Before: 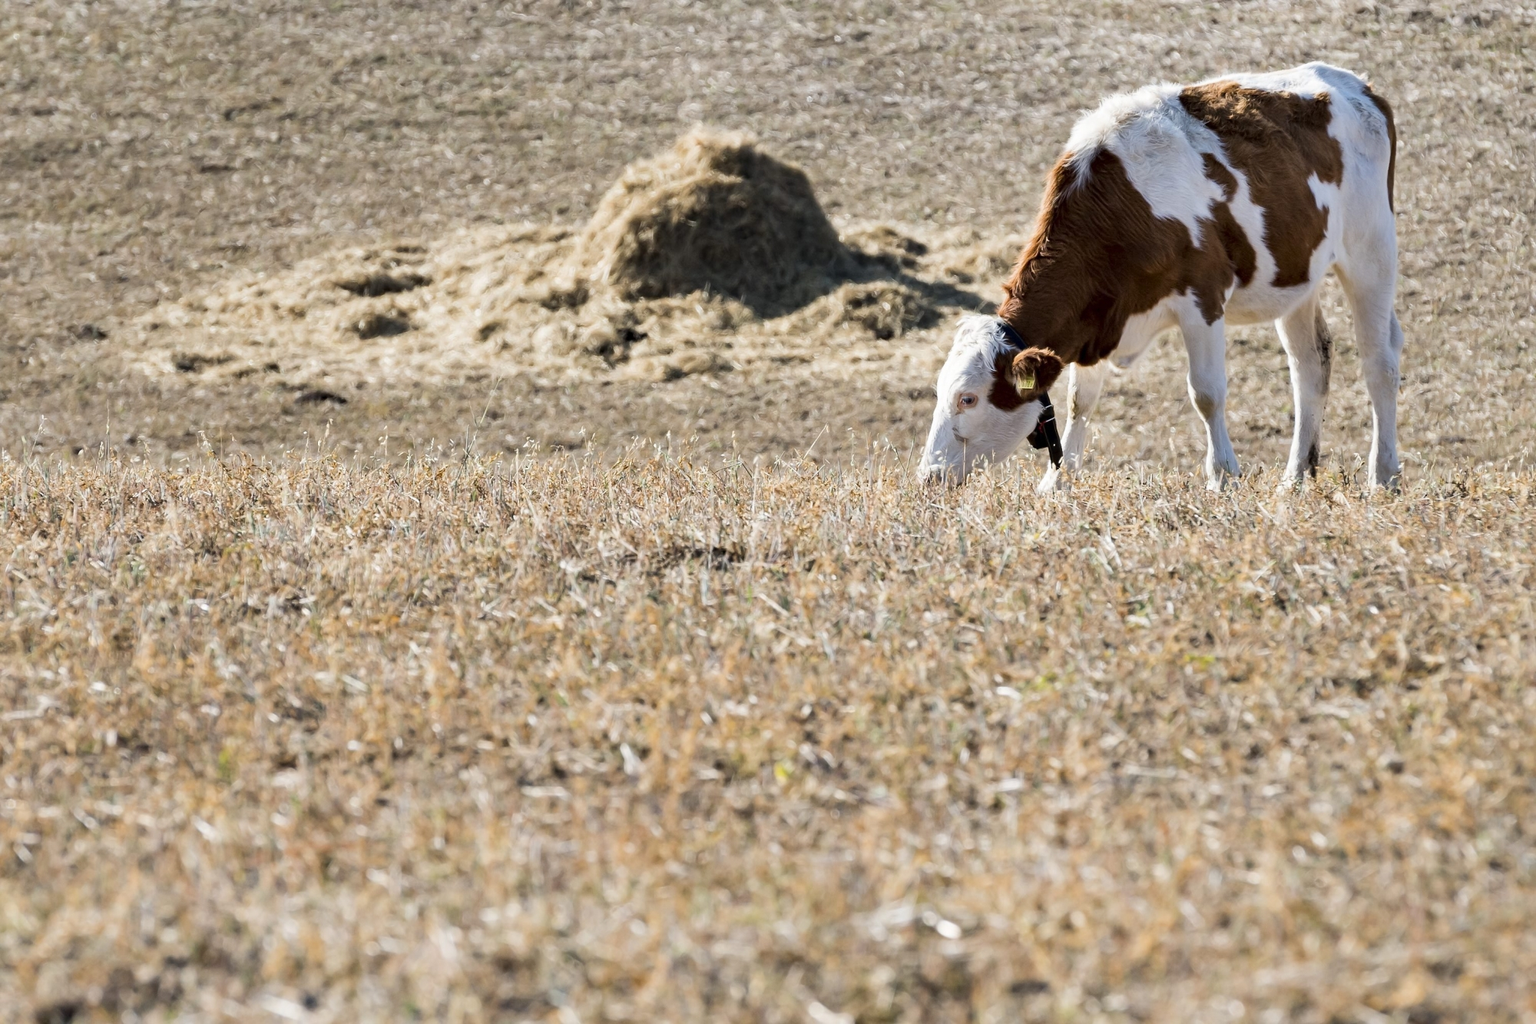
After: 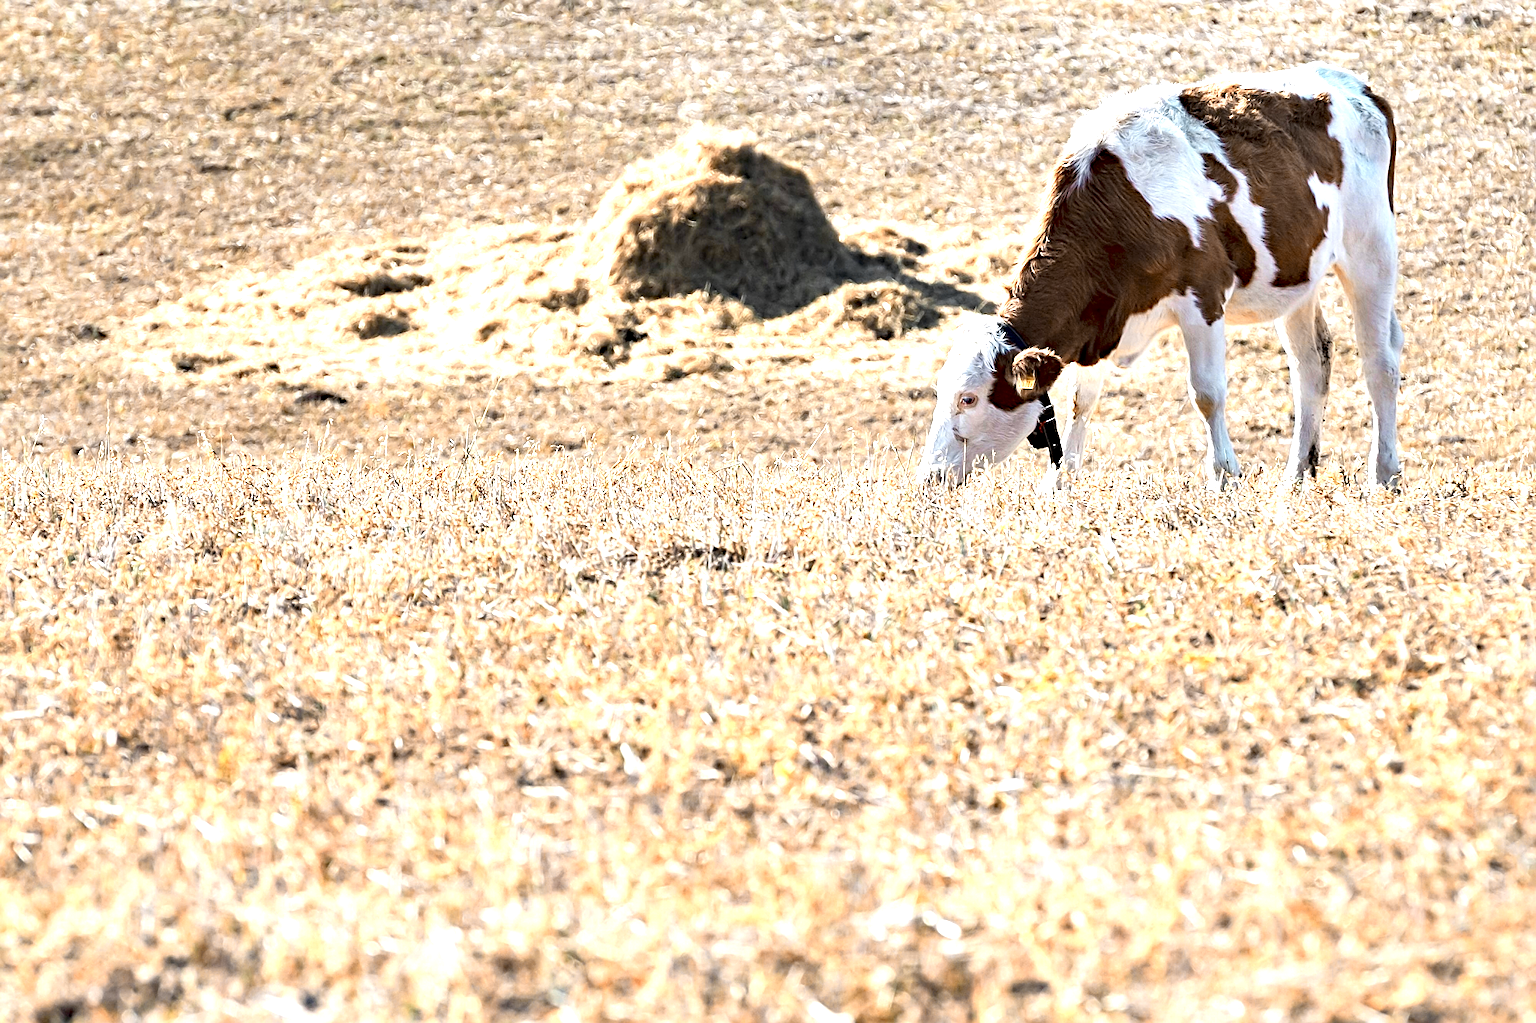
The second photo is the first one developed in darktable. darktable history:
haze removal: compatibility mode true, adaptive false
exposure: black level correction 0.001, exposure 0.955 EV, compensate exposure bias true, compensate highlight preservation false
color zones: curves: ch0 [(0.009, 0.528) (0.136, 0.6) (0.255, 0.586) (0.39, 0.528) (0.522, 0.584) (0.686, 0.736) (0.849, 0.561)]; ch1 [(0.045, 0.781) (0.14, 0.416) (0.257, 0.695) (0.442, 0.032) (0.738, 0.338) (0.818, 0.632) (0.891, 0.741) (1, 0.704)]; ch2 [(0, 0.667) (0.141, 0.52) (0.26, 0.37) (0.474, 0.432) (0.743, 0.286)]
sharpen: on, module defaults
